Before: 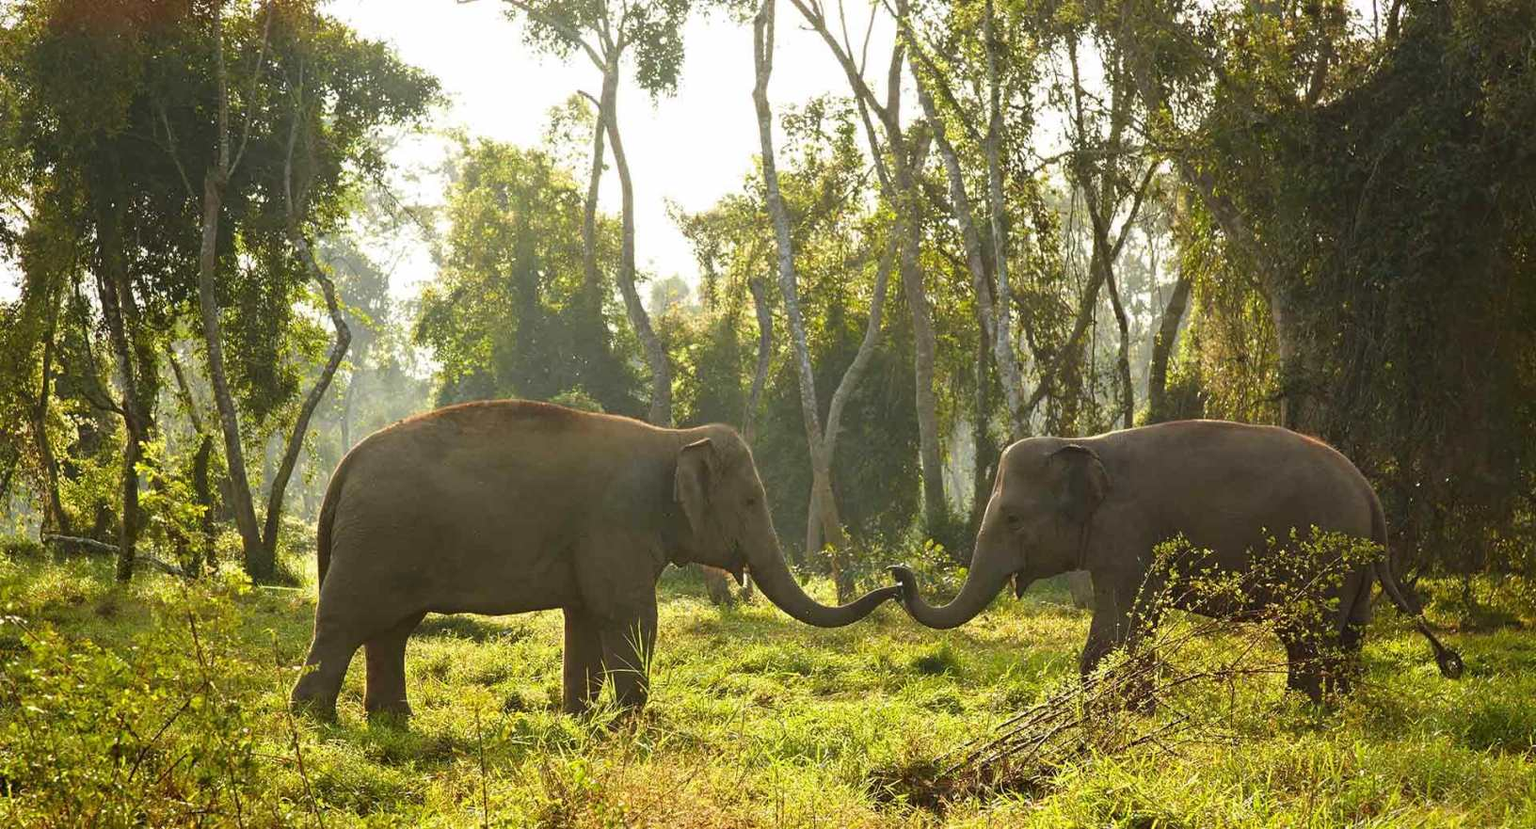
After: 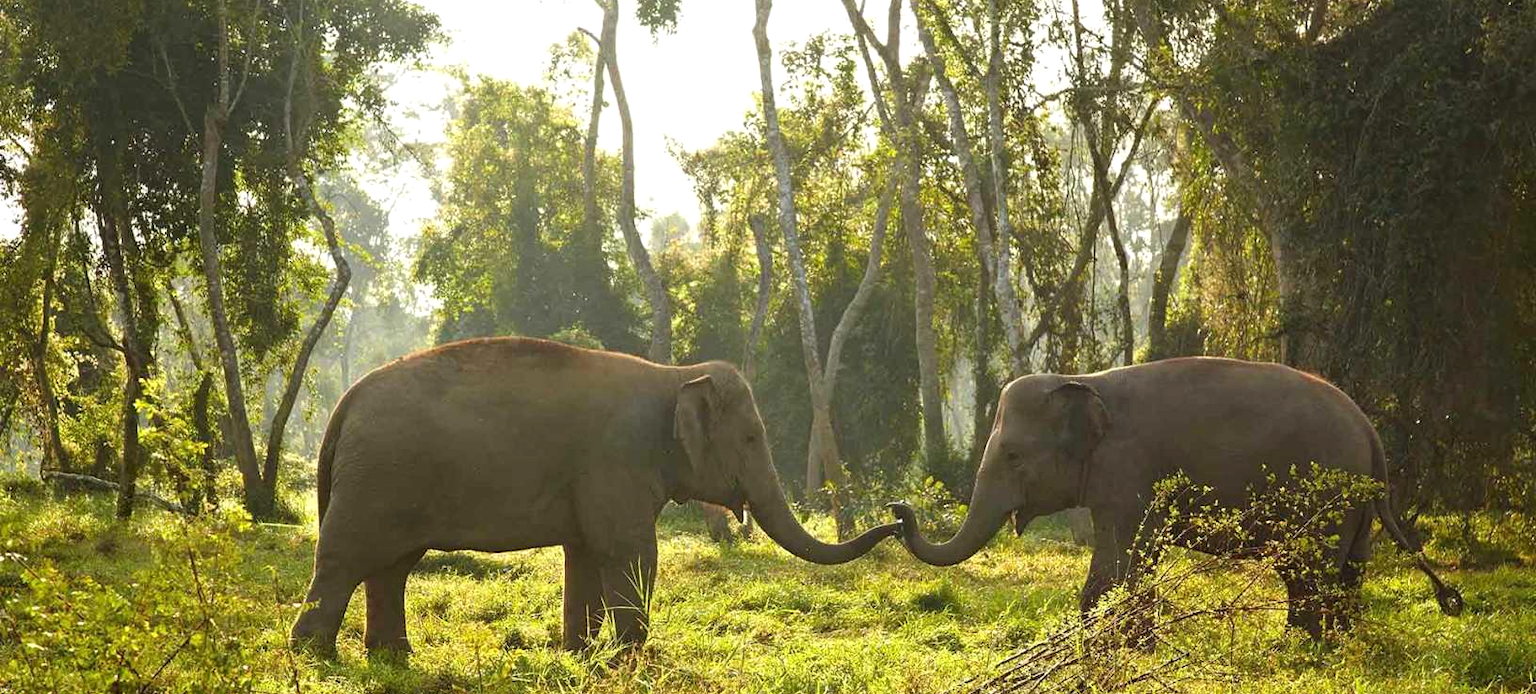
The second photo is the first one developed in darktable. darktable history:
crop: top 7.625%, bottom 8.027%
exposure: exposure 0.197 EV, compensate highlight preservation false
